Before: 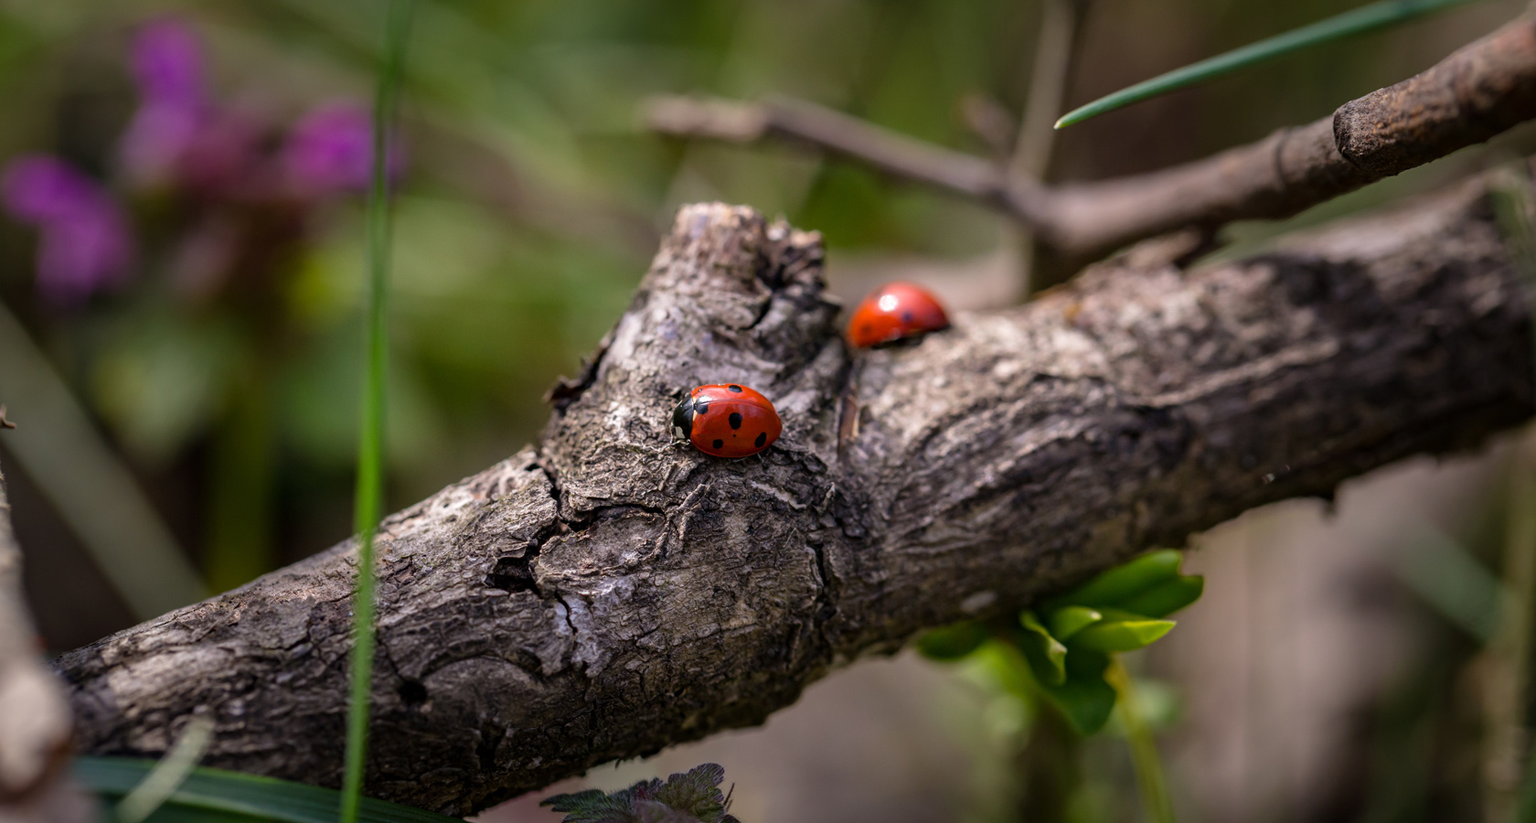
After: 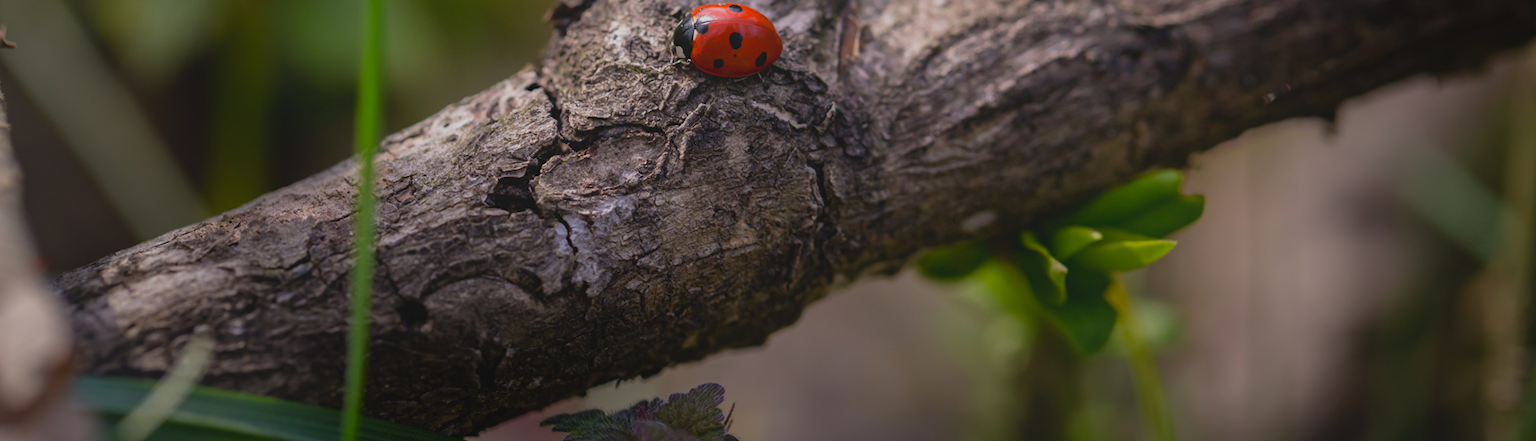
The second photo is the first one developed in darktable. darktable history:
local contrast: detail 70%
crop and rotate: top 46.237%
